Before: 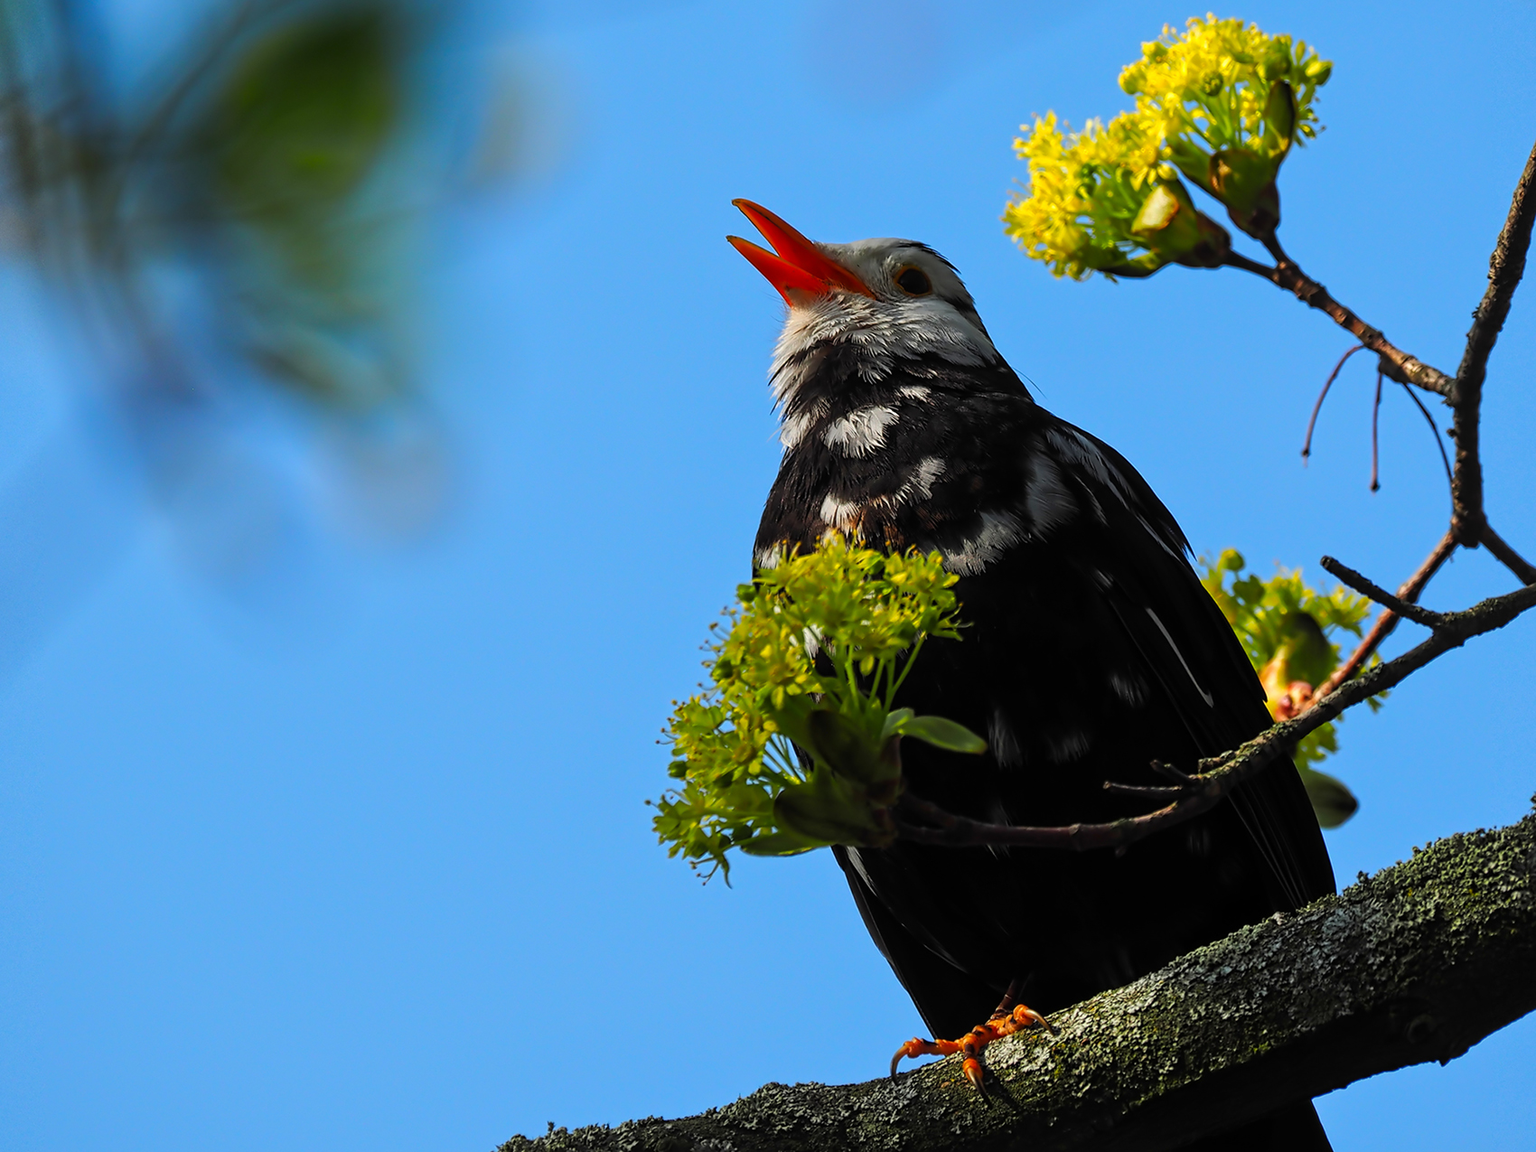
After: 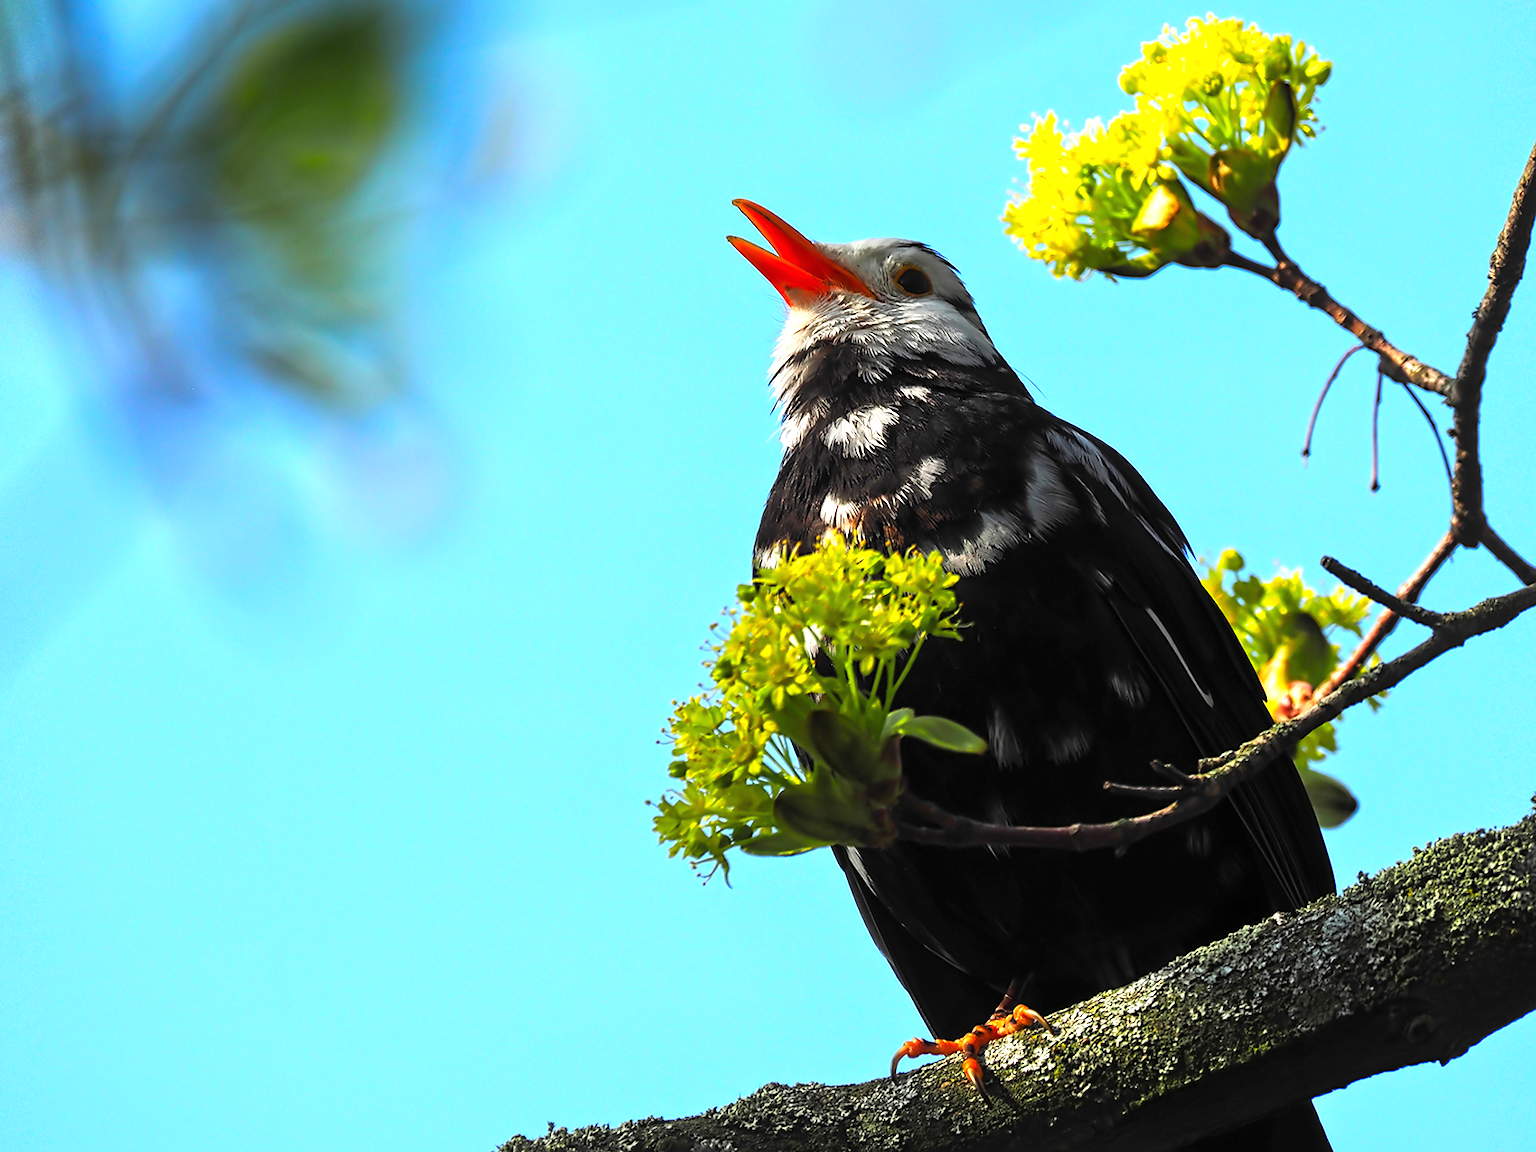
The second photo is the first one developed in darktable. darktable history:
exposure: black level correction 0, exposure 1.199 EV, compensate exposure bias true, compensate highlight preservation false
color zones: mix 26.62%
